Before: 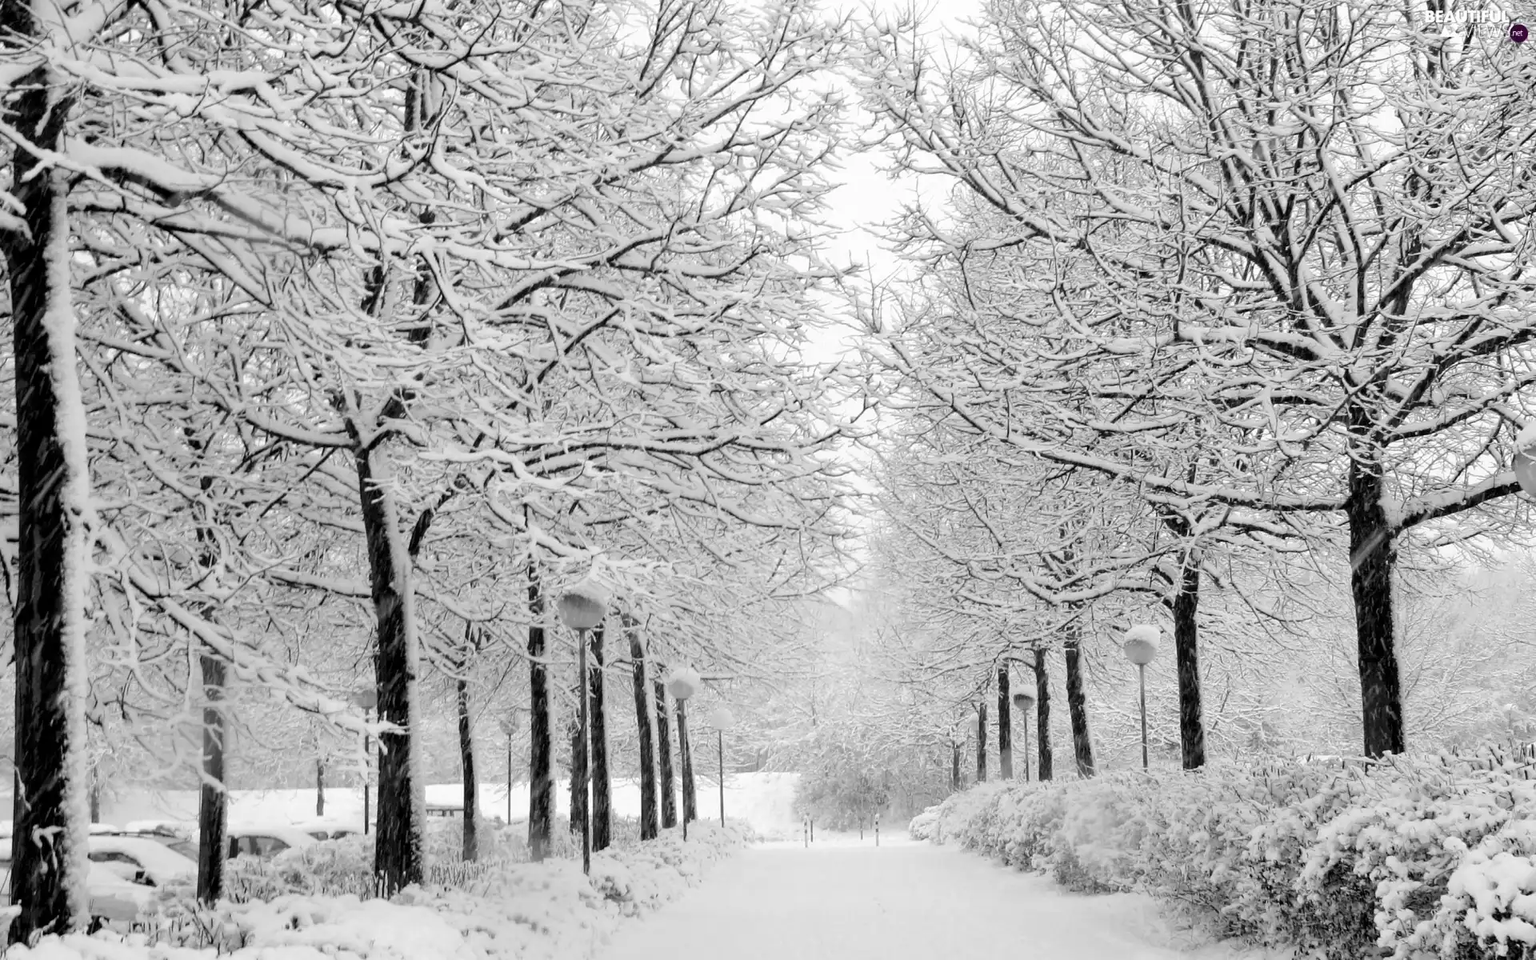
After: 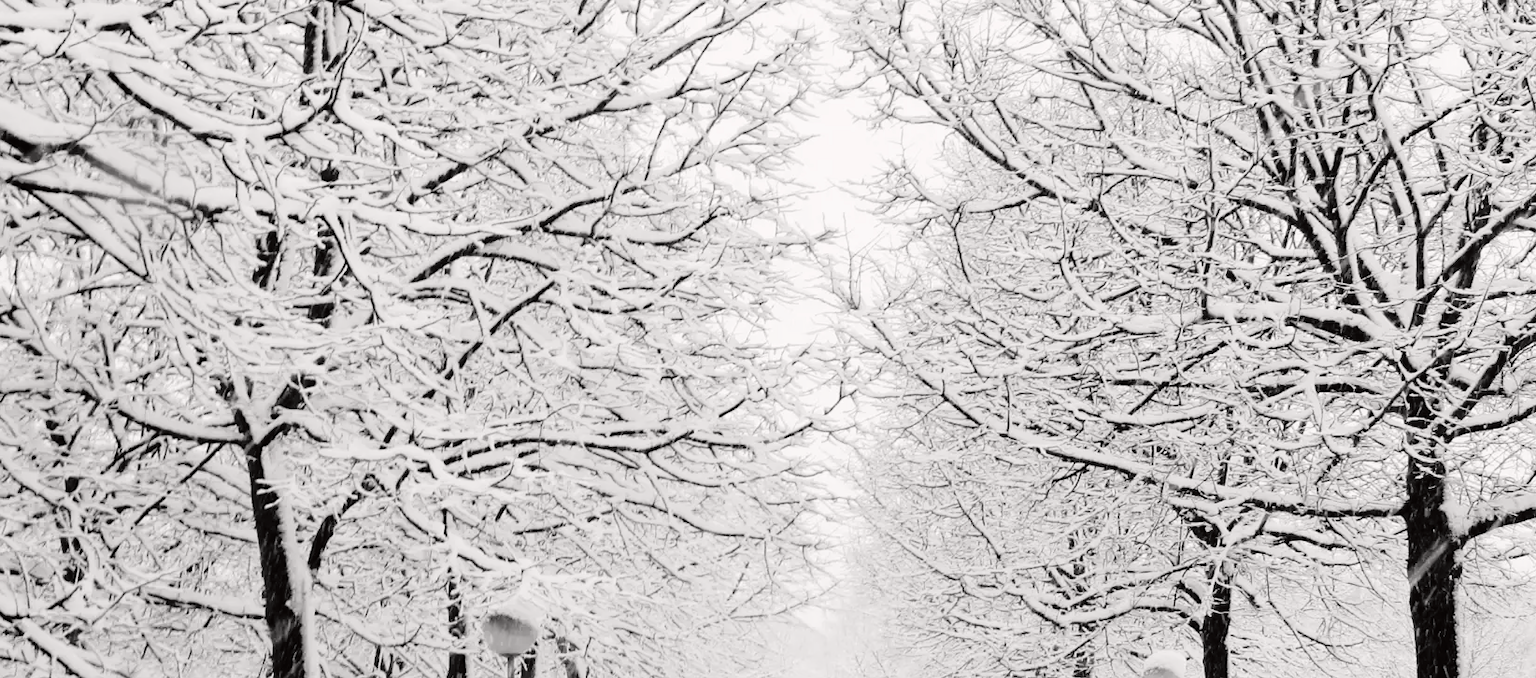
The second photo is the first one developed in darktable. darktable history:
velvia: strength 44.99%
crop and rotate: left 9.451%, top 7.154%, right 4.873%, bottom 32.331%
tone curve: curves: ch0 [(0, 0.014) (0.17, 0.099) (0.392, 0.438) (0.725, 0.828) (0.872, 0.918) (1, 0.981)]; ch1 [(0, 0) (0.402, 0.36) (0.489, 0.491) (0.5, 0.503) (0.515, 0.52) (0.545, 0.574) (0.615, 0.662) (0.701, 0.725) (1, 1)]; ch2 [(0, 0) (0.42, 0.458) (0.485, 0.499) (0.503, 0.503) (0.531, 0.542) (0.561, 0.594) (0.644, 0.694) (0.717, 0.753) (1, 0.991)], color space Lab, independent channels, preserve colors none
